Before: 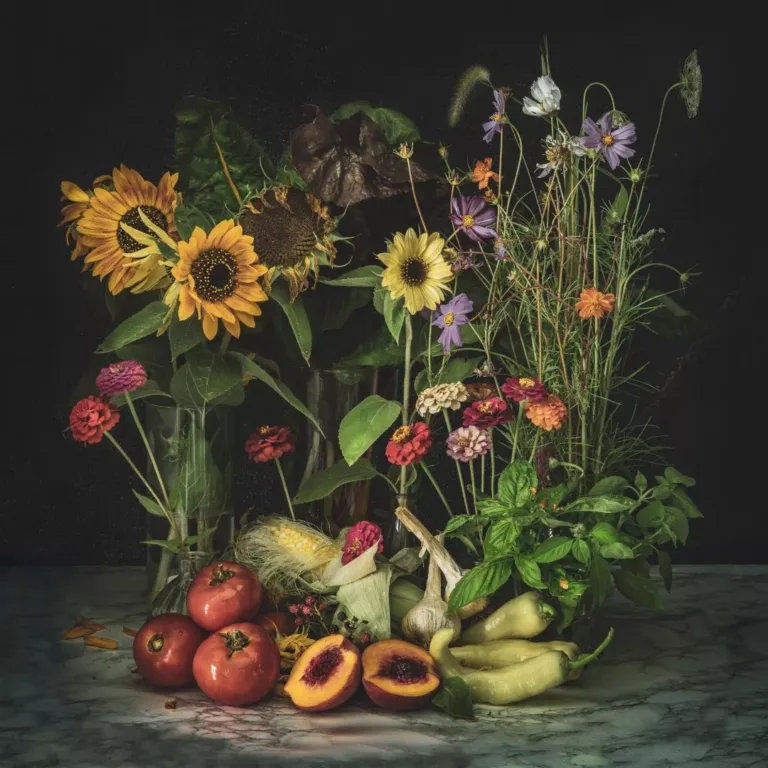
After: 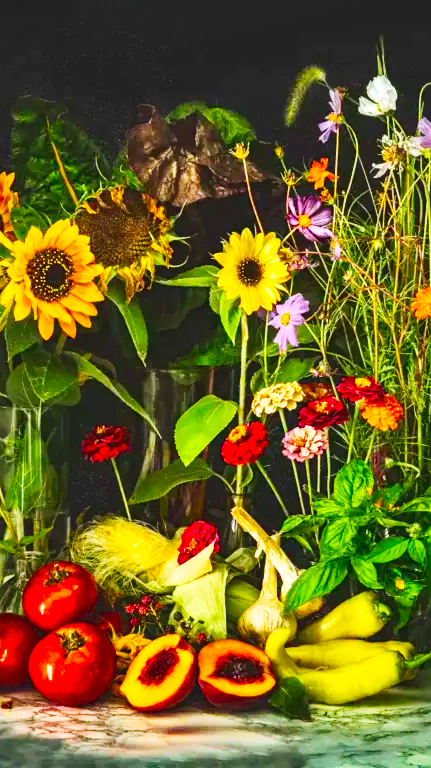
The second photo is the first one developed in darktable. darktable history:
shadows and highlights: shadows 37, highlights -26.65, soften with gaussian
color balance rgb: shadows lift › luminance -10.254%, linear chroma grading › global chroma 19.826%, perceptual saturation grading › global saturation 25.138%, saturation formula JzAzBz (2021)
crop: left 21.386%, right 22.387%
contrast brightness saturation: contrast 0.199, brightness 0.161, saturation 0.219
base curve: curves: ch0 [(0, 0.003) (0.001, 0.002) (0.006, 0.004) (0.02, 0.022) (0.048, 0.086) (0.094, 0.234) (0.162, 0.431) (0.258, 0.629) (0.385, 0.8) (0.548, 0.918) (0.751, 0.988) (1, 1)], preserve colors none
